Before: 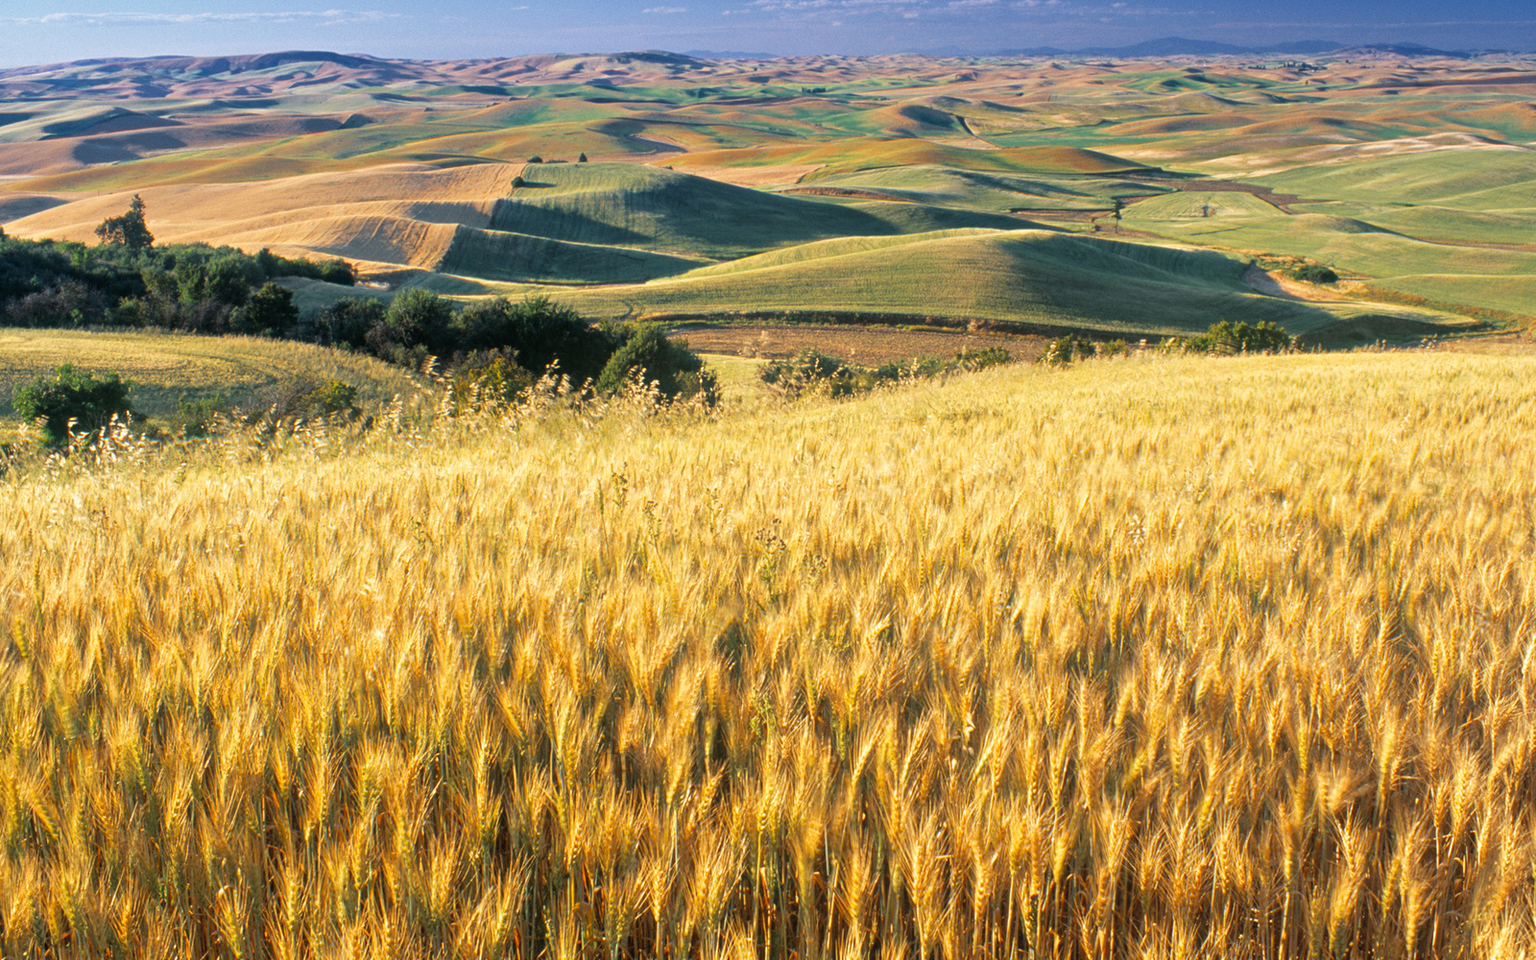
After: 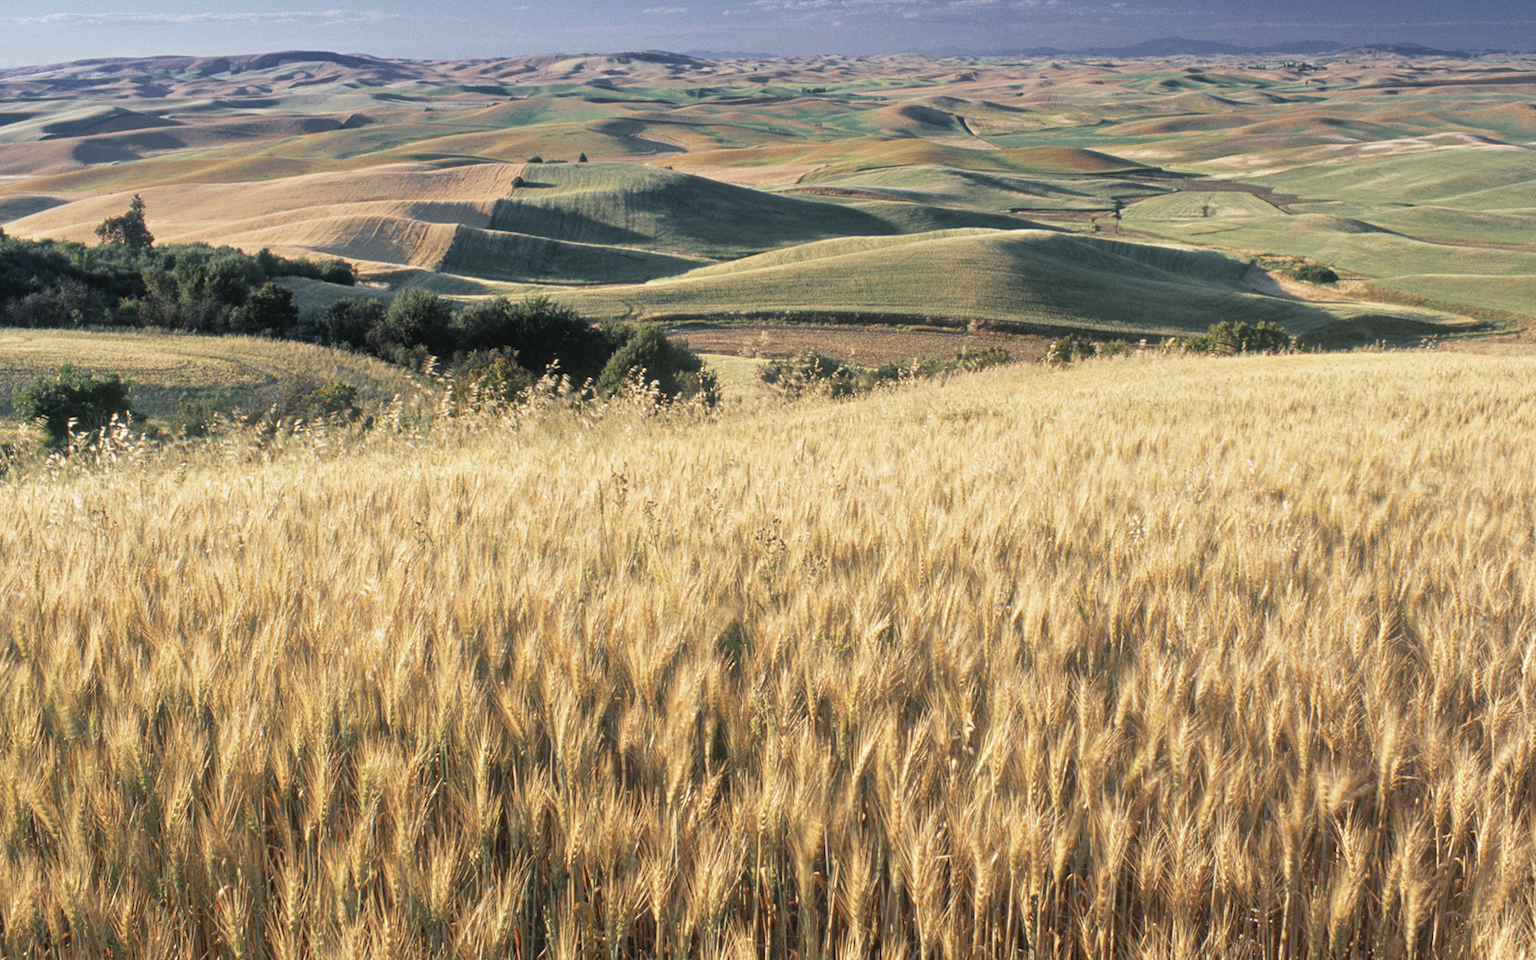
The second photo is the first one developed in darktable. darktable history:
grain: coarseness 0.09 ISO, strength 10%
contrast brightness saturation: contrast -0.05, saturation -0.41
